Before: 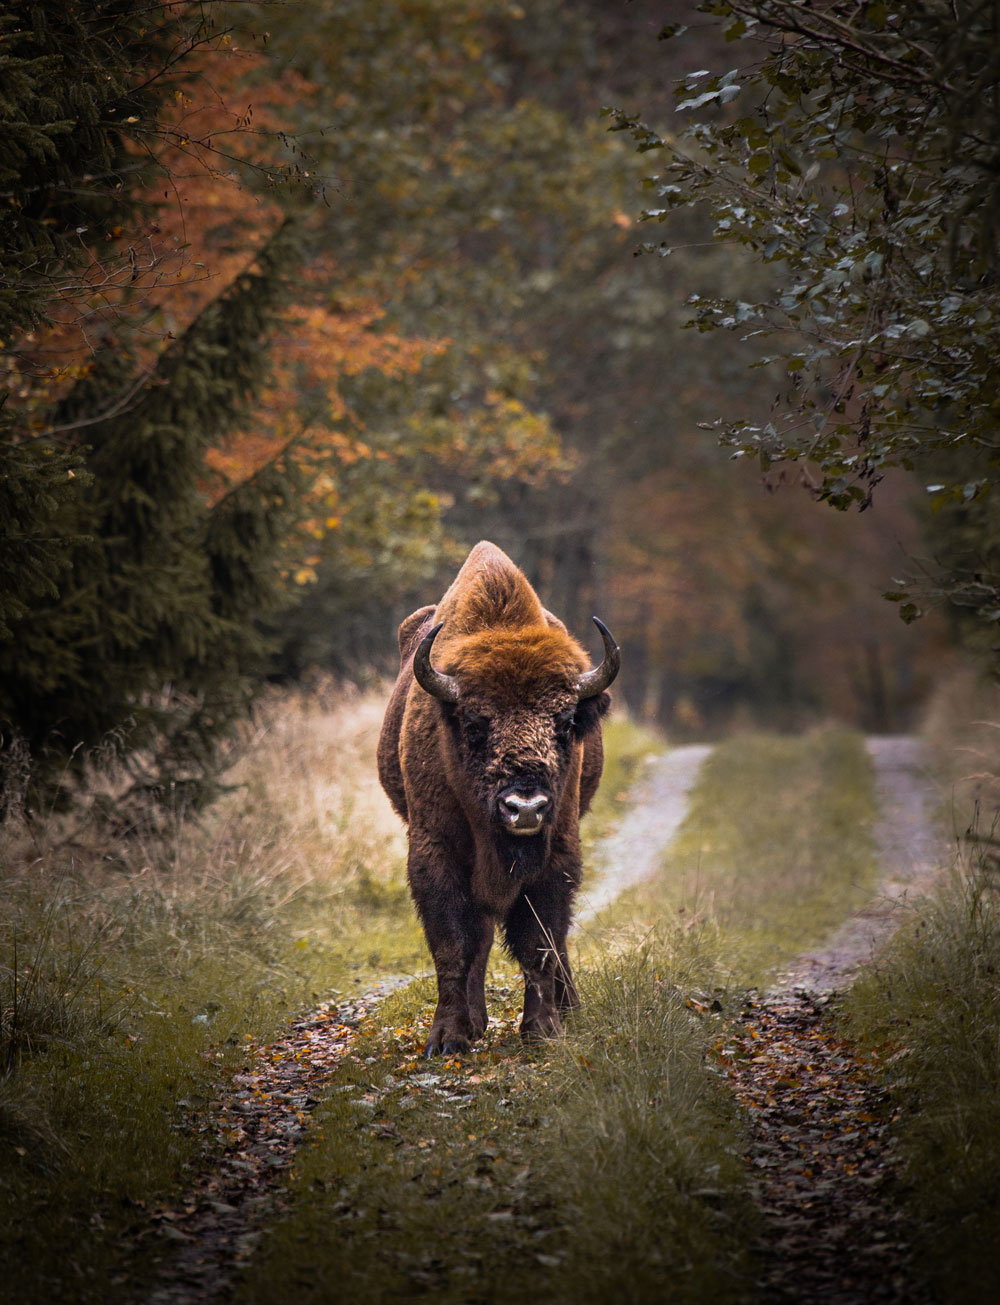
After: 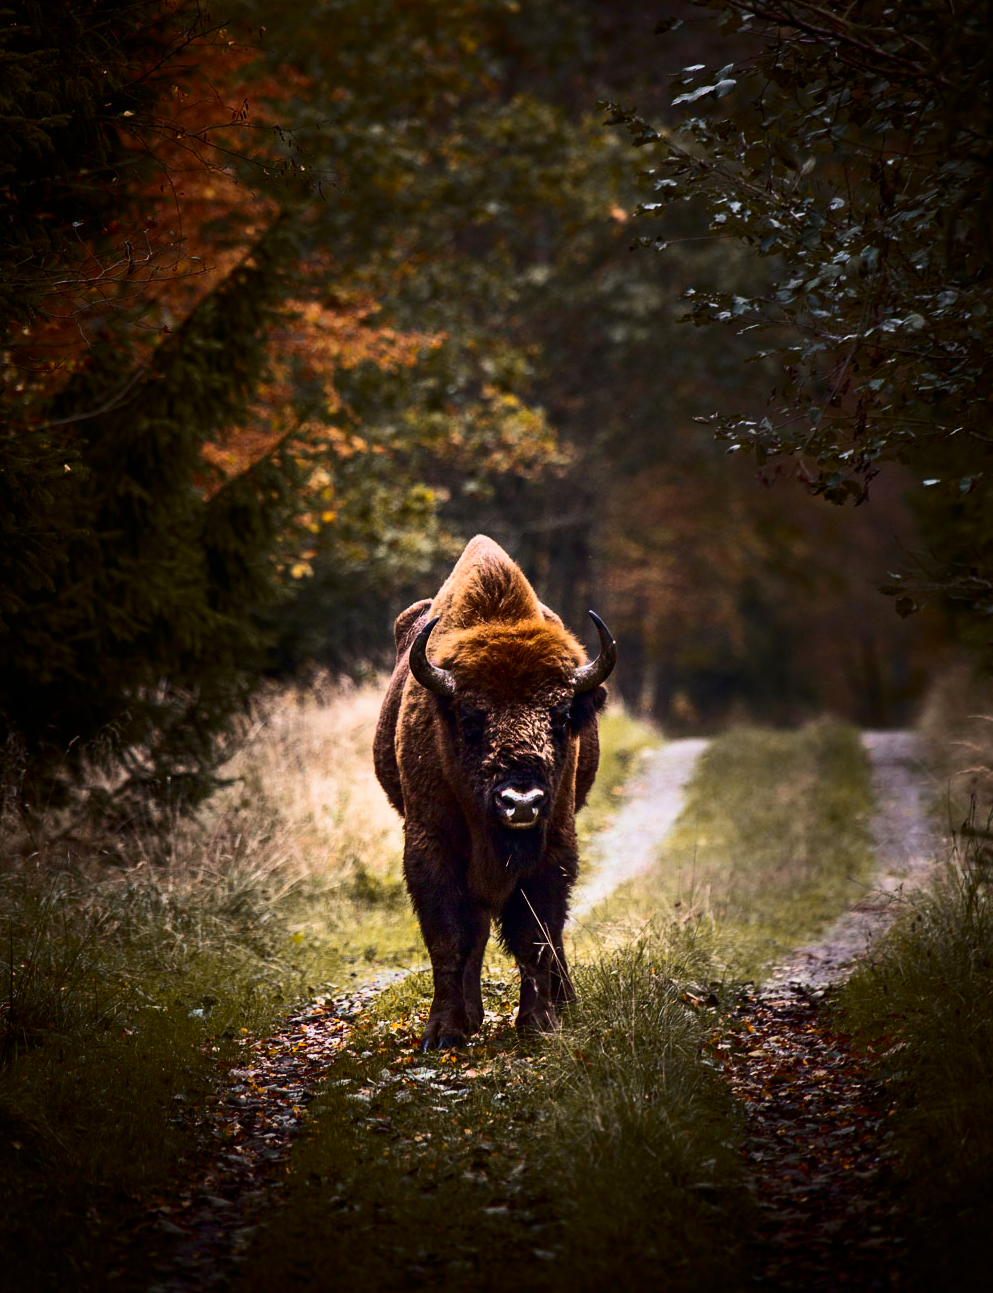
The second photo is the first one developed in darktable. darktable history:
crop: left 0.434%, top 0.485%, right 0.244%, bottom 0.386%
contrast brightness saturation: contrast 0.32, brightness -0.08, saturation 0.17
exposure: compensate highlight preservation false
